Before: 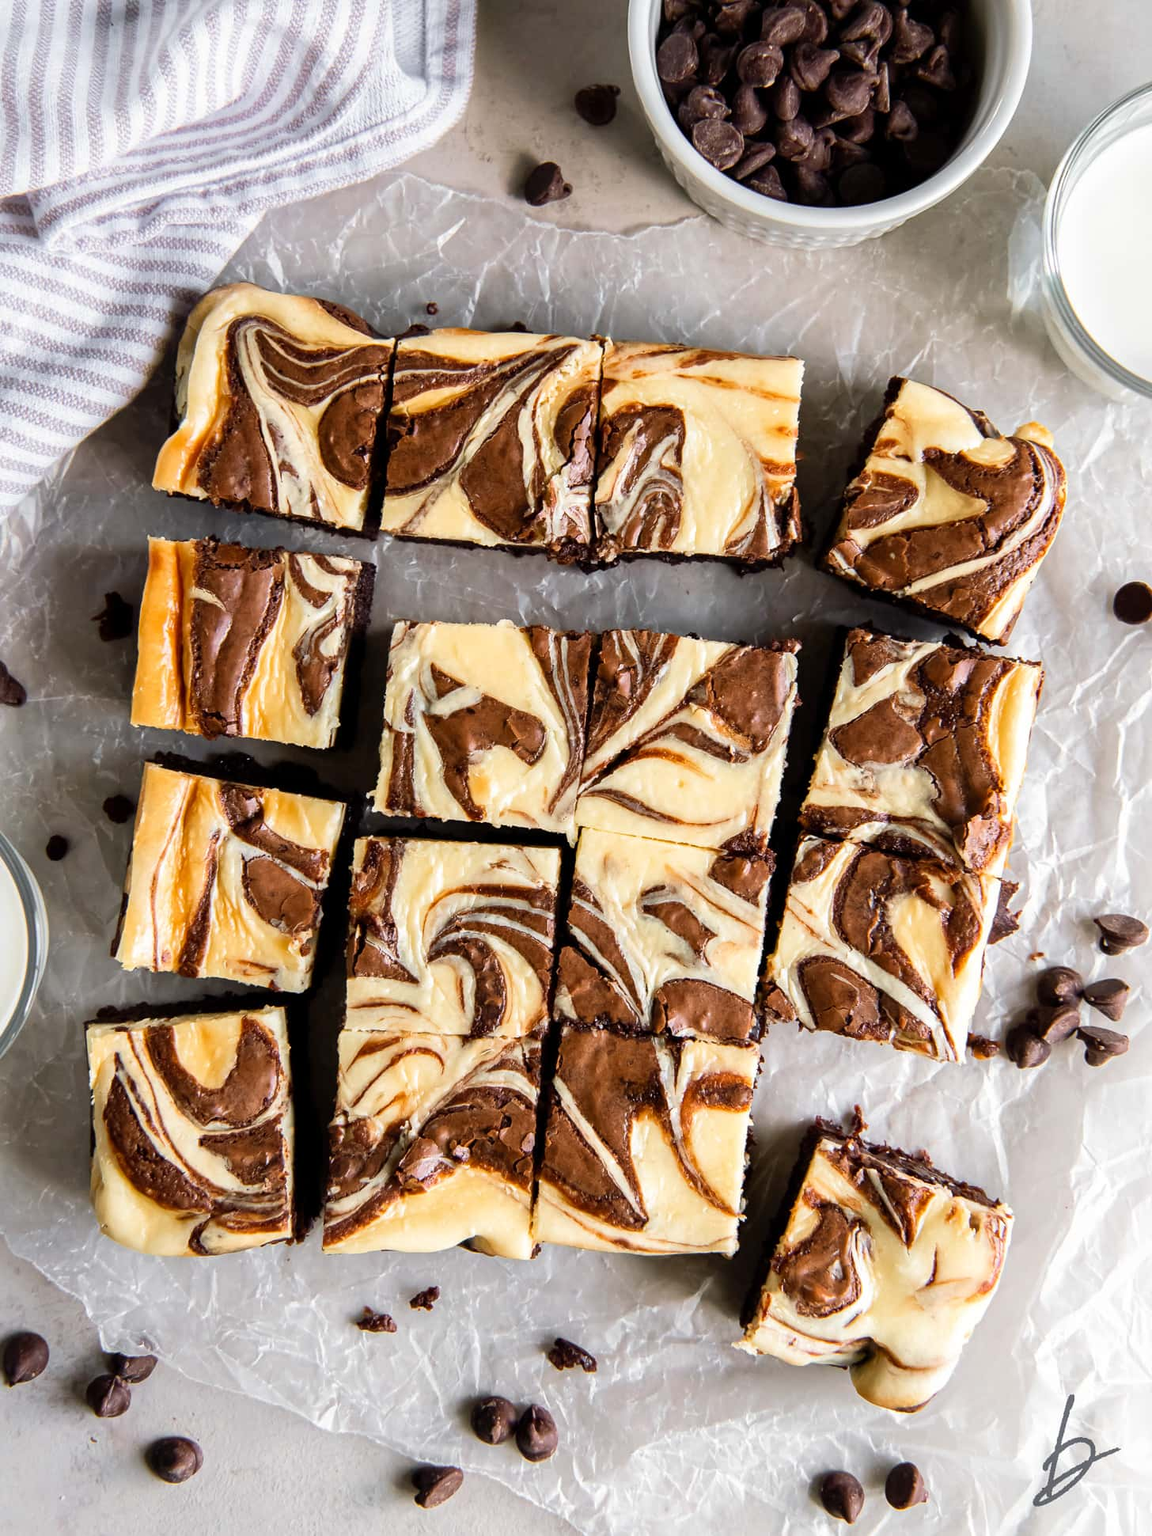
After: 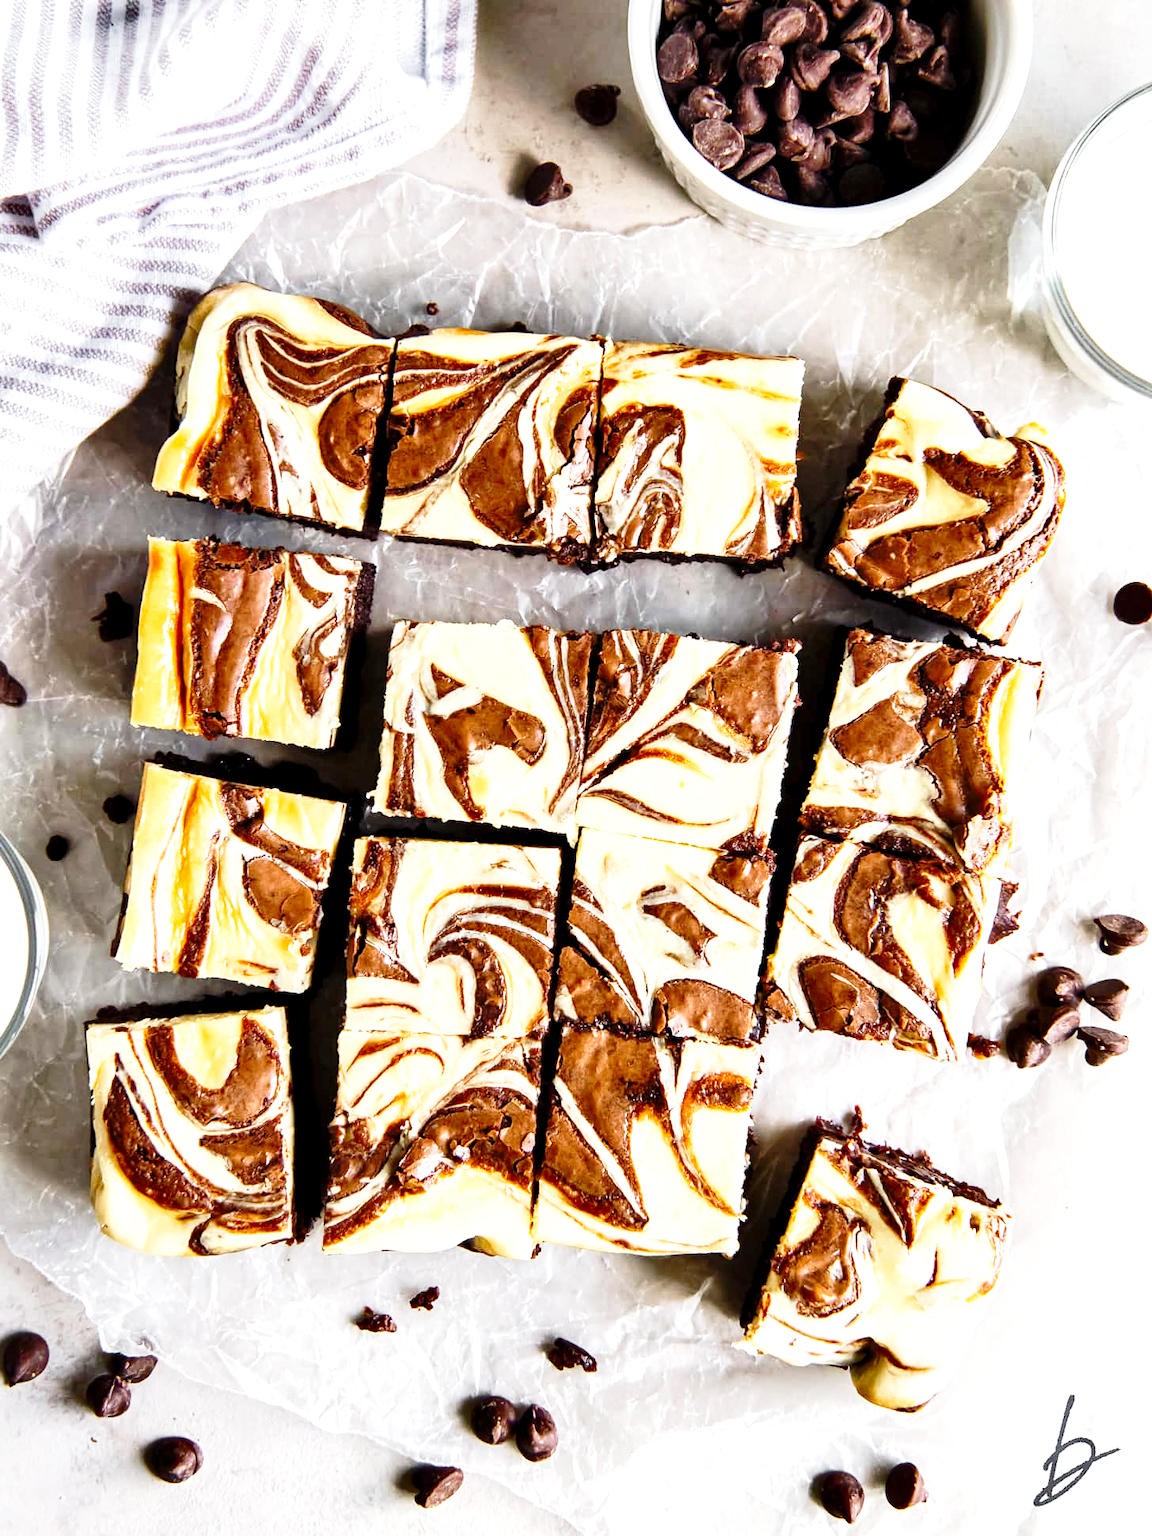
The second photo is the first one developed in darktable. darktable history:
shadows and highlights: soften with gaussian
local contrast: highlights 102%, shadows 99%, detail 119%, midtone range 0.2
base curve: curves: ch0 [(0, 0) (0.028, 0.03) (0.121, 0.232) (0.46, 0.748) (0.859, 0.968) (1, 1)], preserve colors none
exposure: black level correction 0.001, exposure 0.499 EV, compensate exposure bias true, compensate highlight preservation false
